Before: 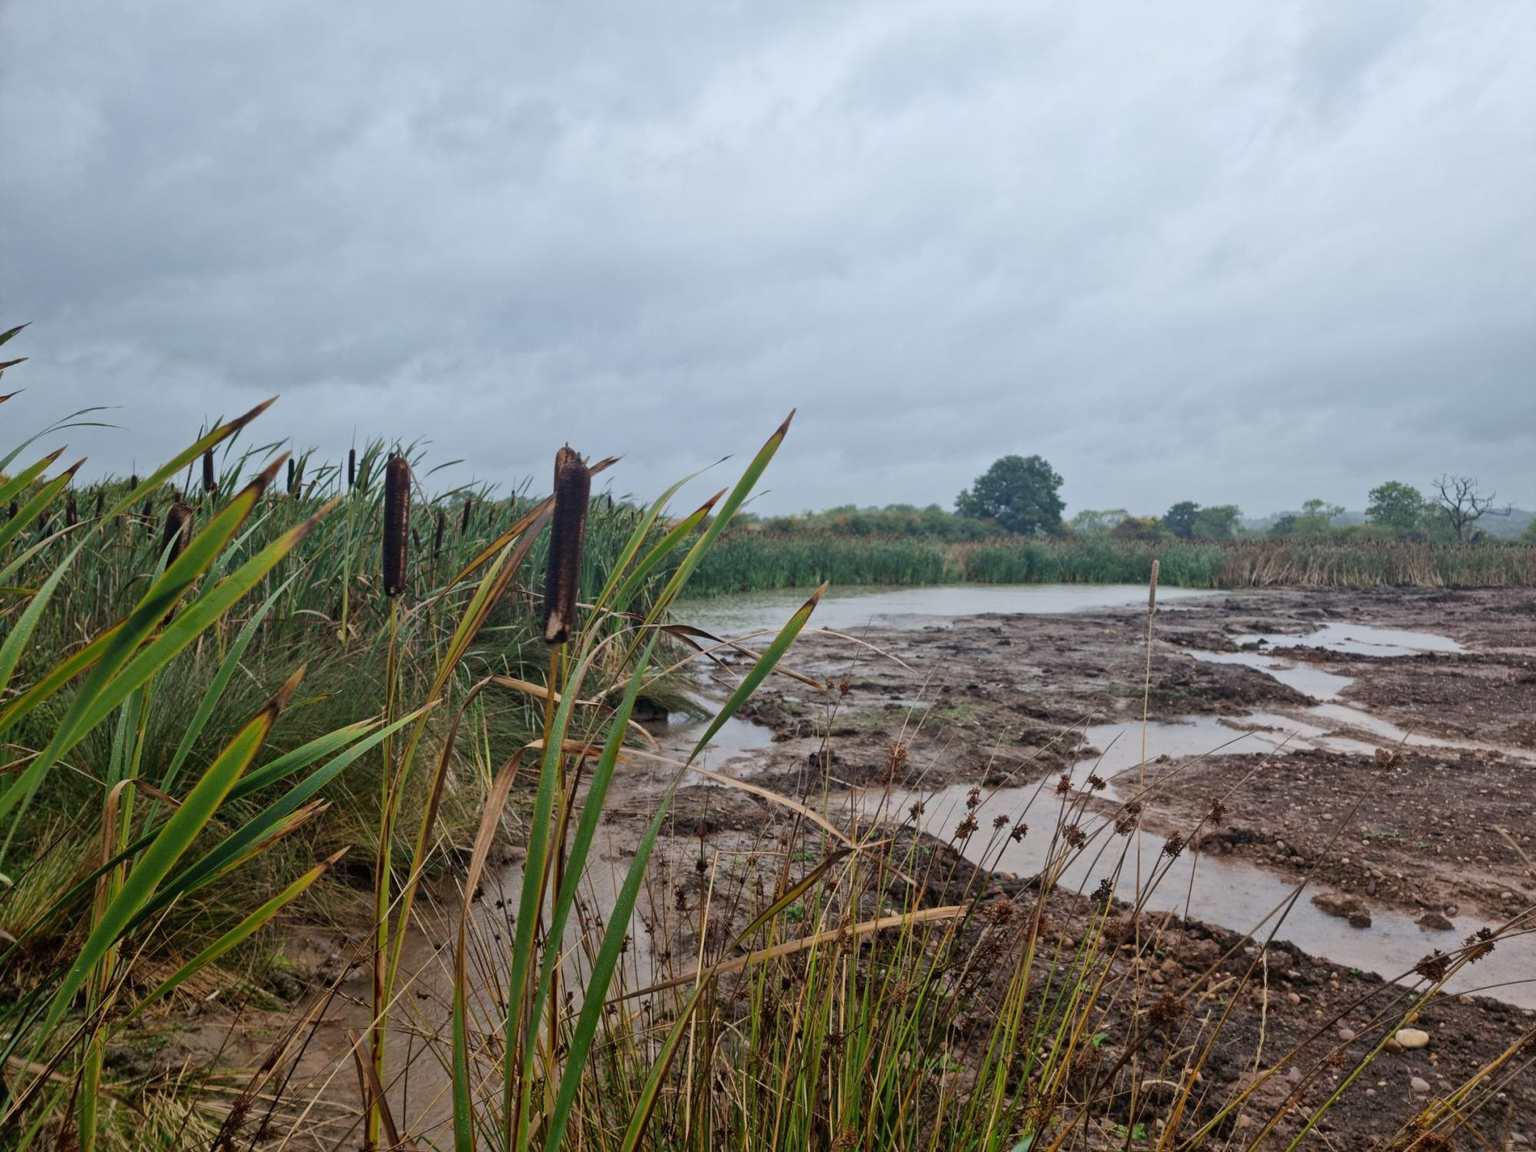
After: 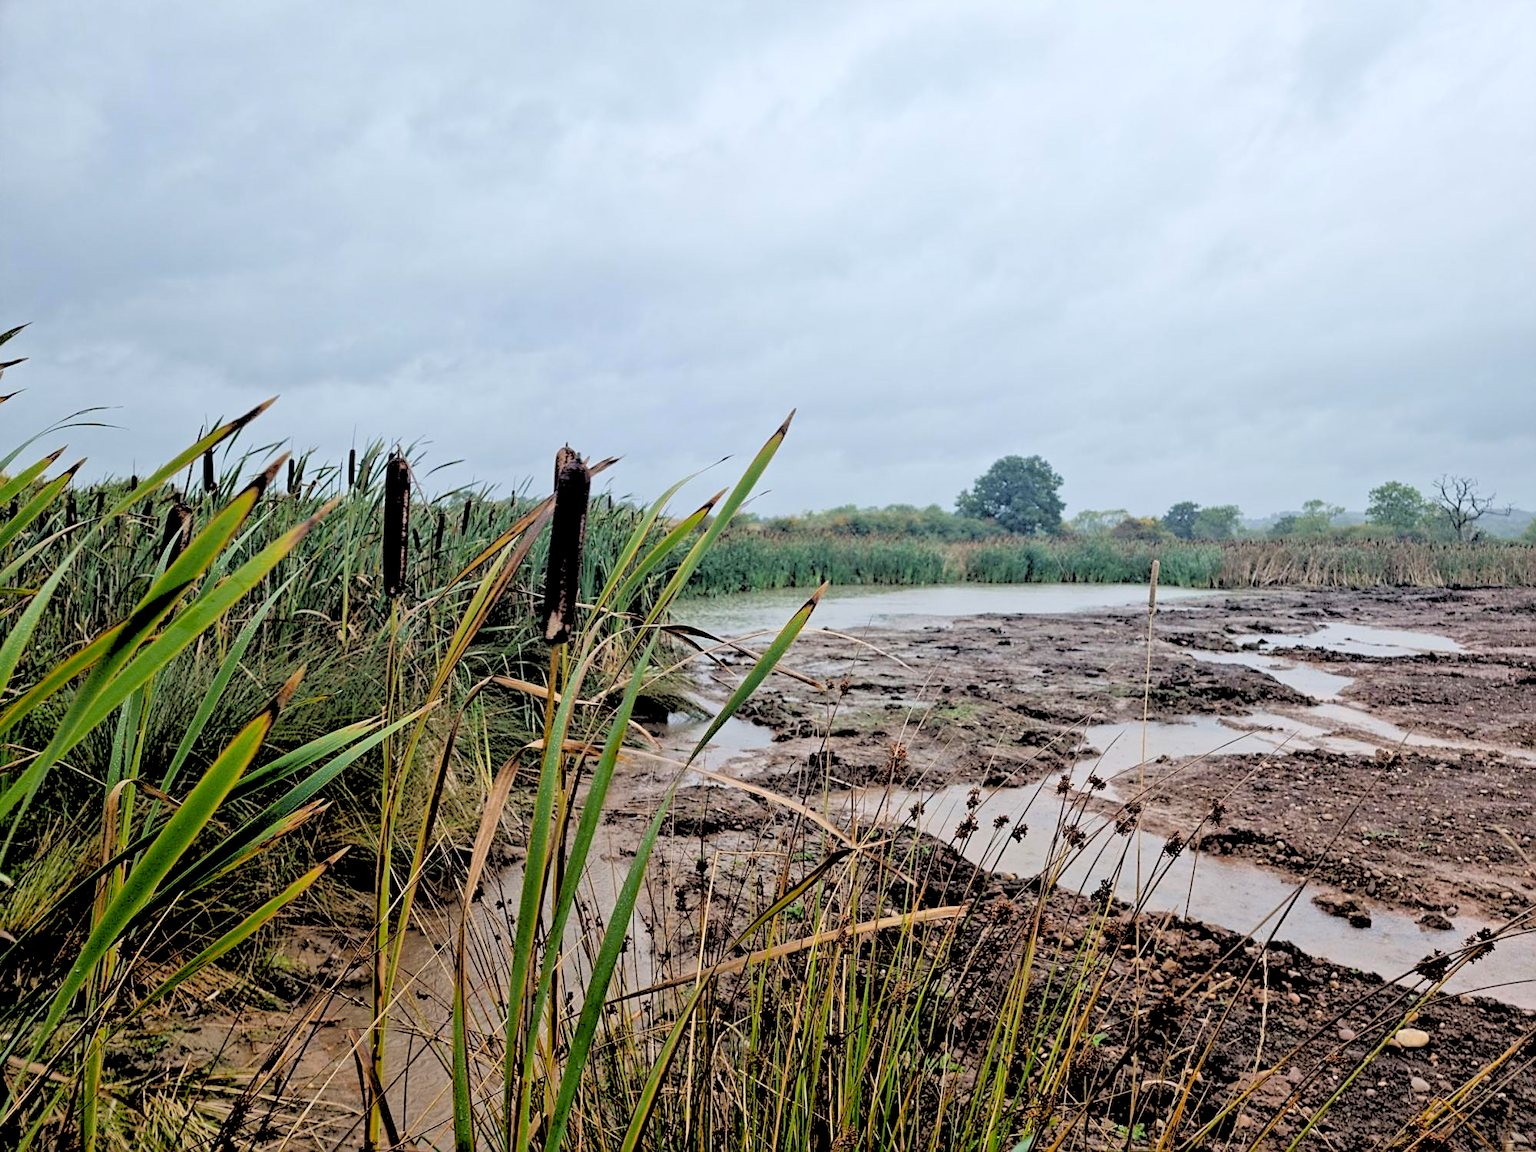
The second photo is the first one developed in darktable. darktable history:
sharpen: on, module defaults
exposure: black level correction 0.007, exposure 0.093 EV, compensate highlight preservation false
rgb levels: levels [[0.027, 0.429, 0.996], [0, 0.5, 1], [0, 0.5, 1]]
